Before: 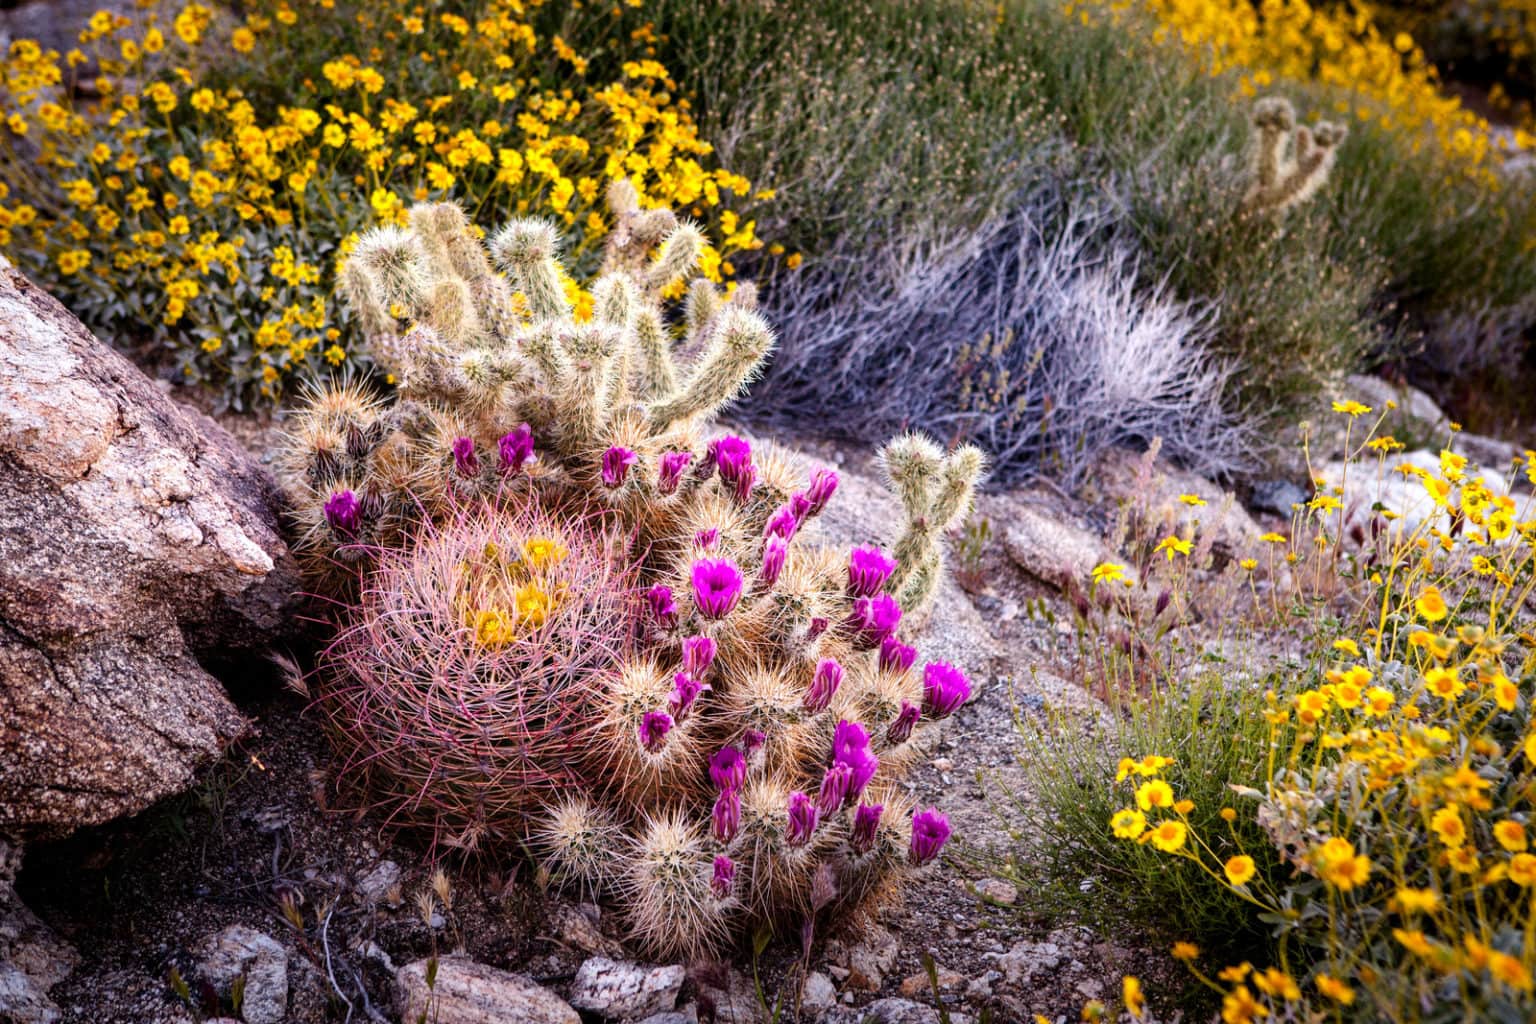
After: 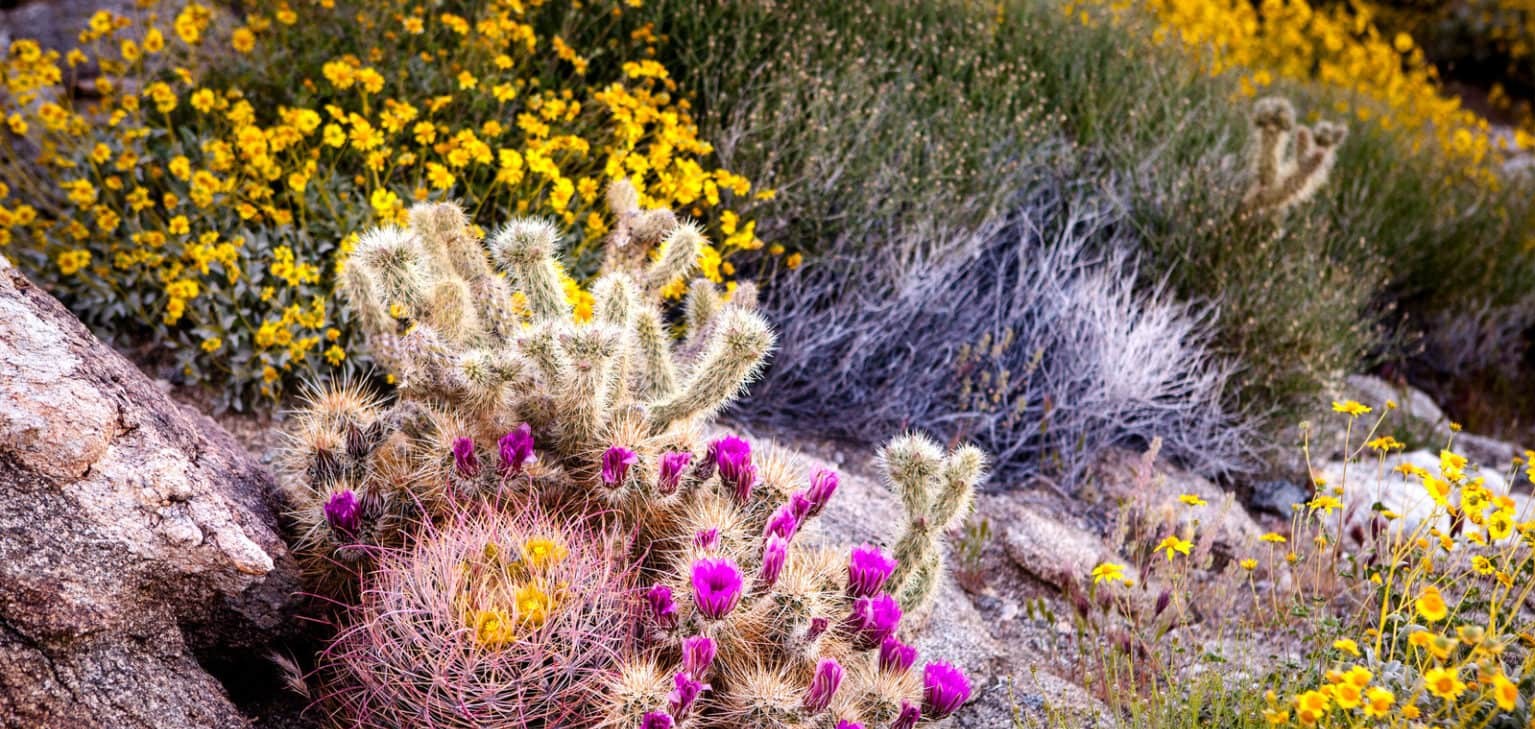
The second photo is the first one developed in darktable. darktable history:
crop: right 0%, bottom 28.751%
